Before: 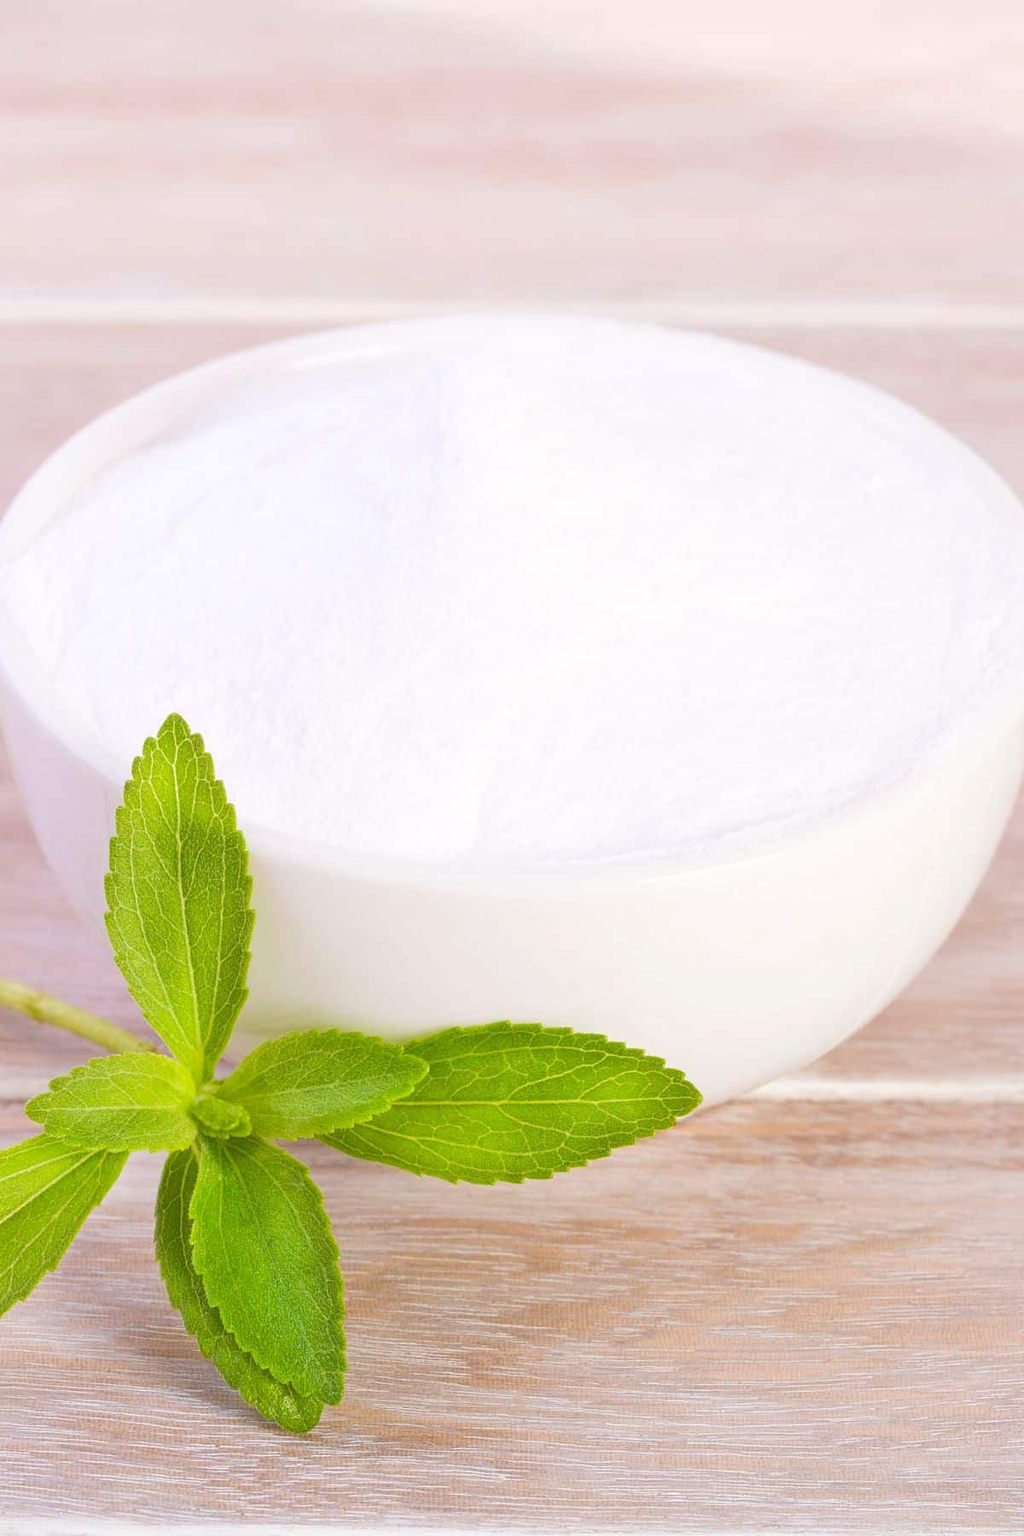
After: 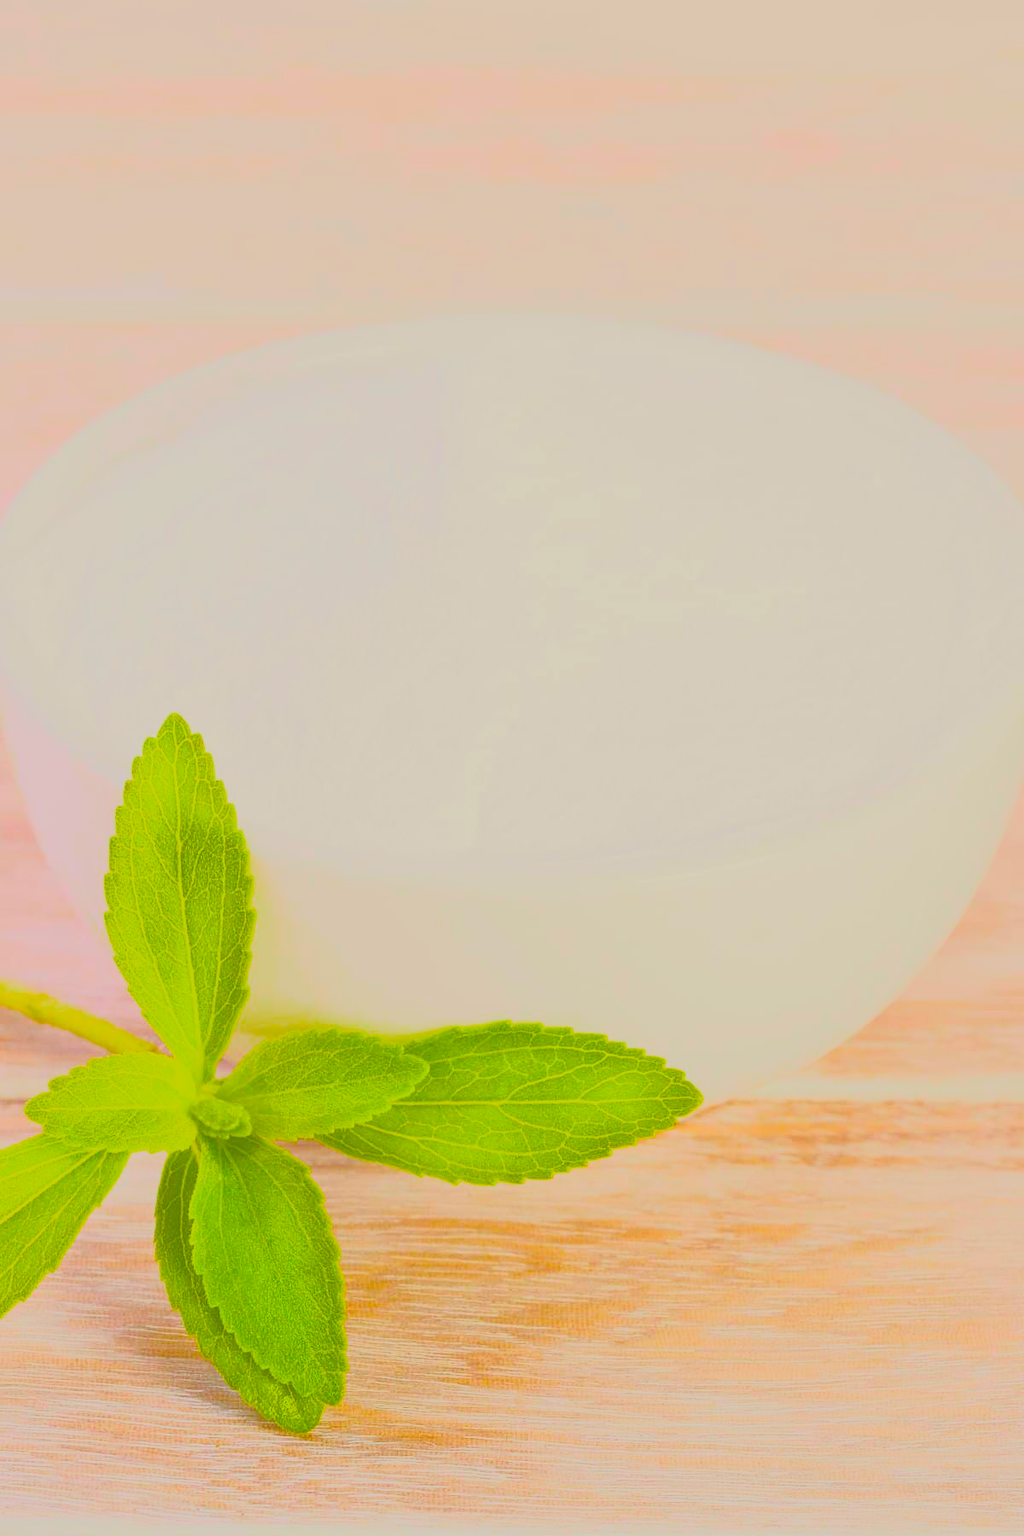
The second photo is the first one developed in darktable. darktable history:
color correction: highlights a* -1.59, highlights b* 10.29, shadows a* 0.449, shadows b* 18.62
tone curve: curves: ch0 [(0, 0) (0.003, 0.437) (0.011, 0.438) (0.025, 0.441) (0.044, 0.441) (0.069, 0.441) (0.1, 0.444) (0.136, 0.447) (0.177, 0.452) (0.224, 0.457) (0.277, 0.466) (0.335, 0.485) (0.399, 0.514) (0.468, 0.558) (0.543, 0.616) (0.623, 0.686) (0.709, 0.76) (0.801, 0.803) (0.898, 0.825) (1, 1)], color space Lab, linked channels, preserve colors none
filmic rgb: black relative exposure -7.96 EV, white relative exposure 3.89 EV, hardness 4.22
color balance rgb: perceptual saturation grading › global saturation 50.781%, global vibrance 30.011%, contrast 9.507%
